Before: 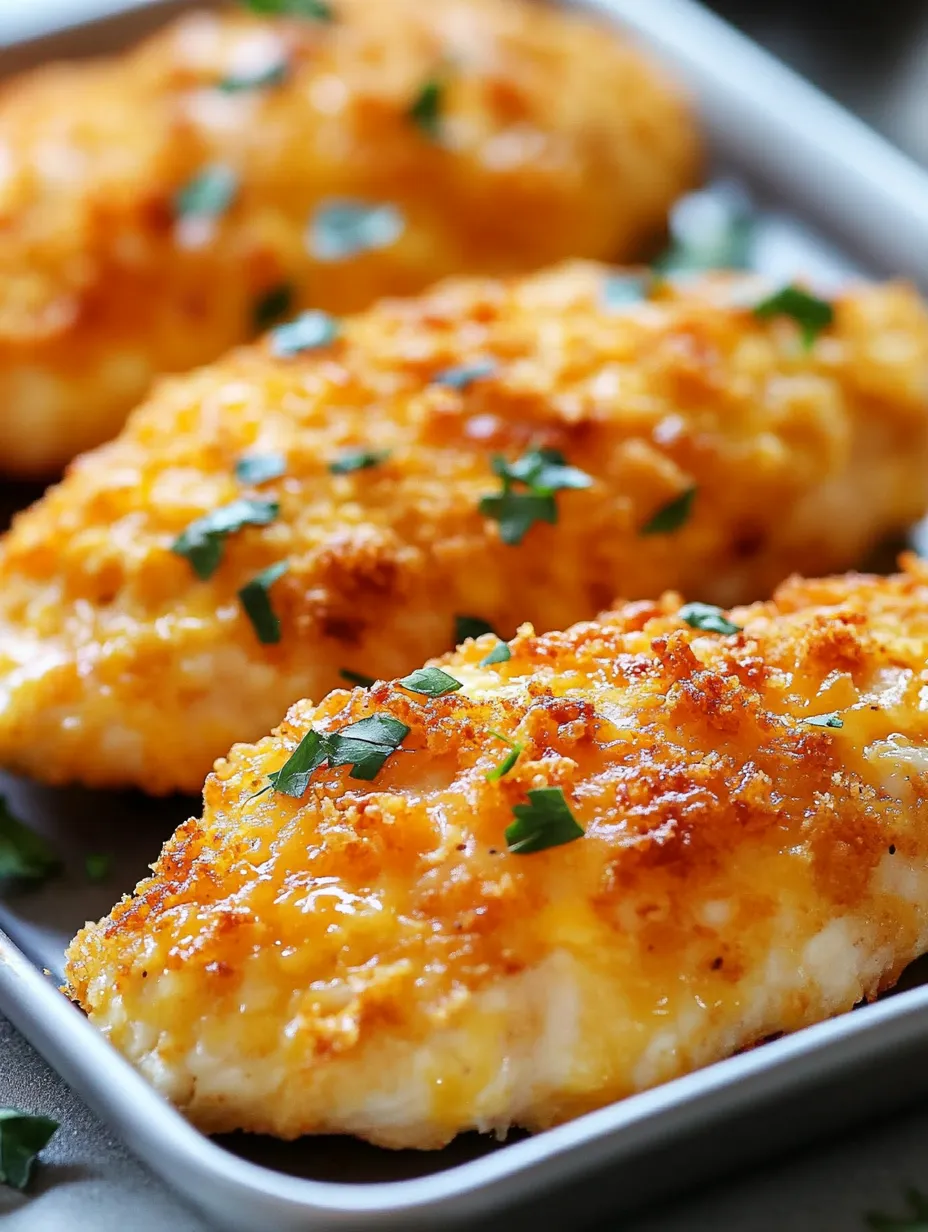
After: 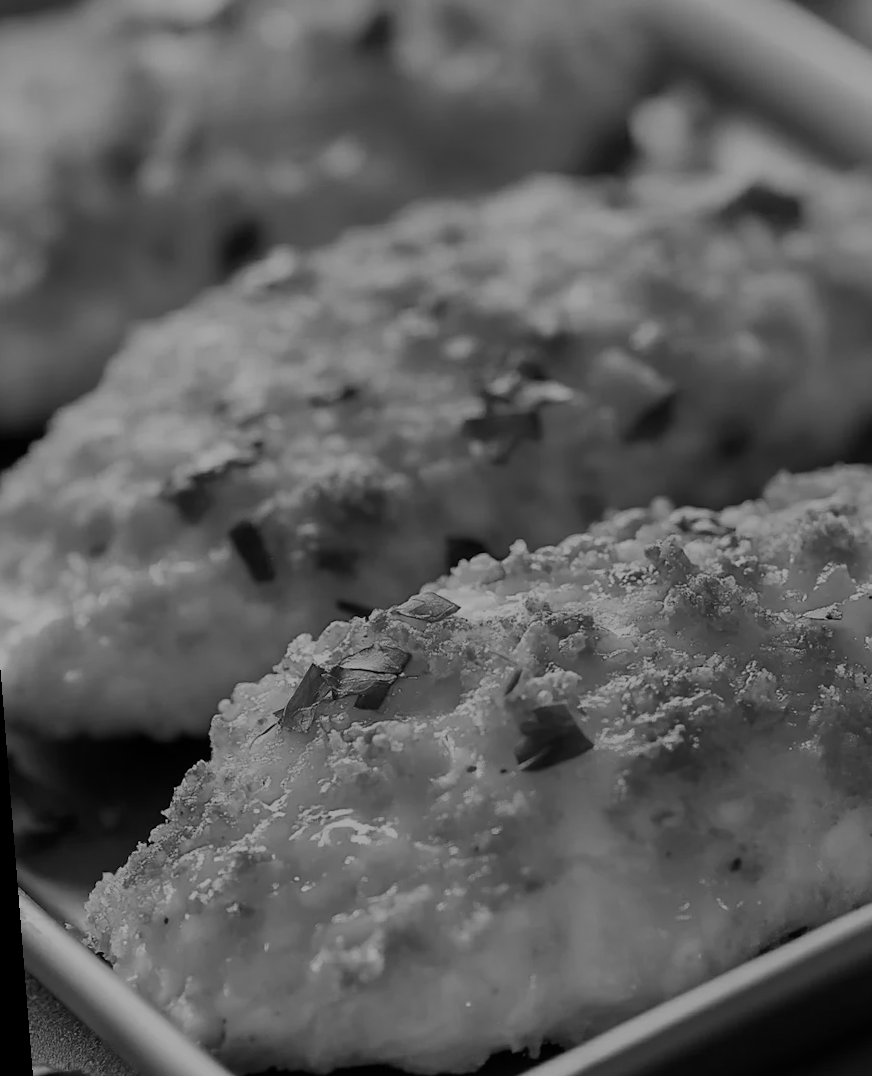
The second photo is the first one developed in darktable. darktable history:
color zones: curves: ch2 [(0, 0.5) (0.084, 0.497) (0.323, 0.335) (0.4, 0.497) (1, 0.5)], process mode strong
exposure: exposure -1 EV, compensate highlight preservation false
rotate and perspective: rotation -4.57°, crop left 0.054, crop right 0.944, crop top 0.087, crop bottom 0.914
crop: right 4.126%, bottom 0.031%
monochrome: a -71.75, b 75.82
